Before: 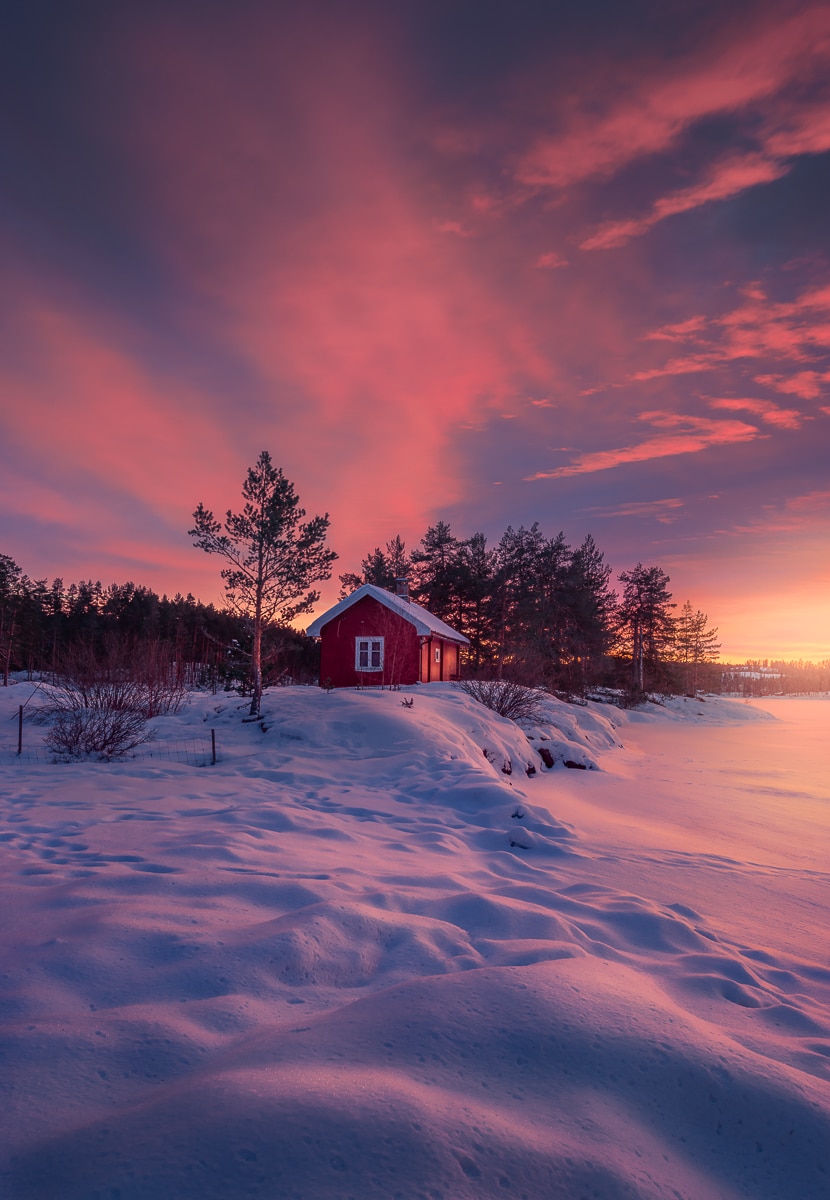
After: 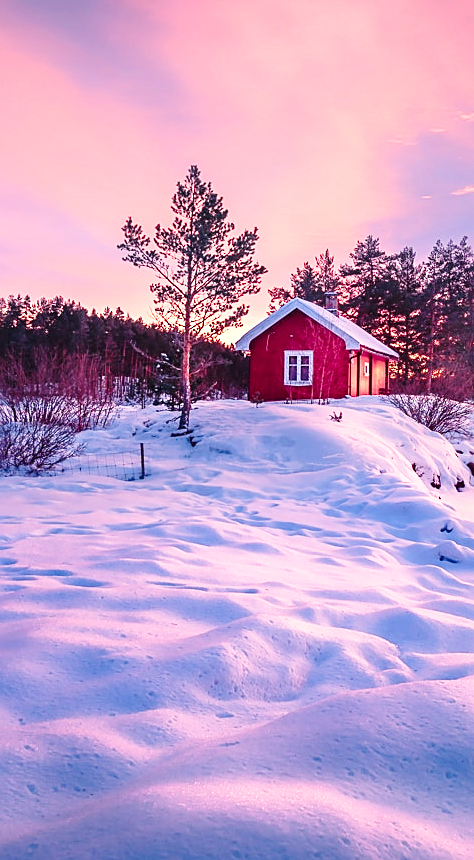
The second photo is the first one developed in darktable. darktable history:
tone equalizer: edges refinement/feathering 500, mask exposure compensation -1.57 EV, preserve details no
base curve: curves: ch0 [(0, 0) (0.028, 0.03) (0.121, 0.232) (0.46, 0.748) (0.859, 0.968) (1, 1)], preserve colors none
sharpen: on, module defaults
exposure: black level correction 0, exposure 1.2 EV, compensate exposure bias true, compensate highlight preservation false
crop: left 8.623%, top 23.876%, right 34.252%, bottom 4.424%
